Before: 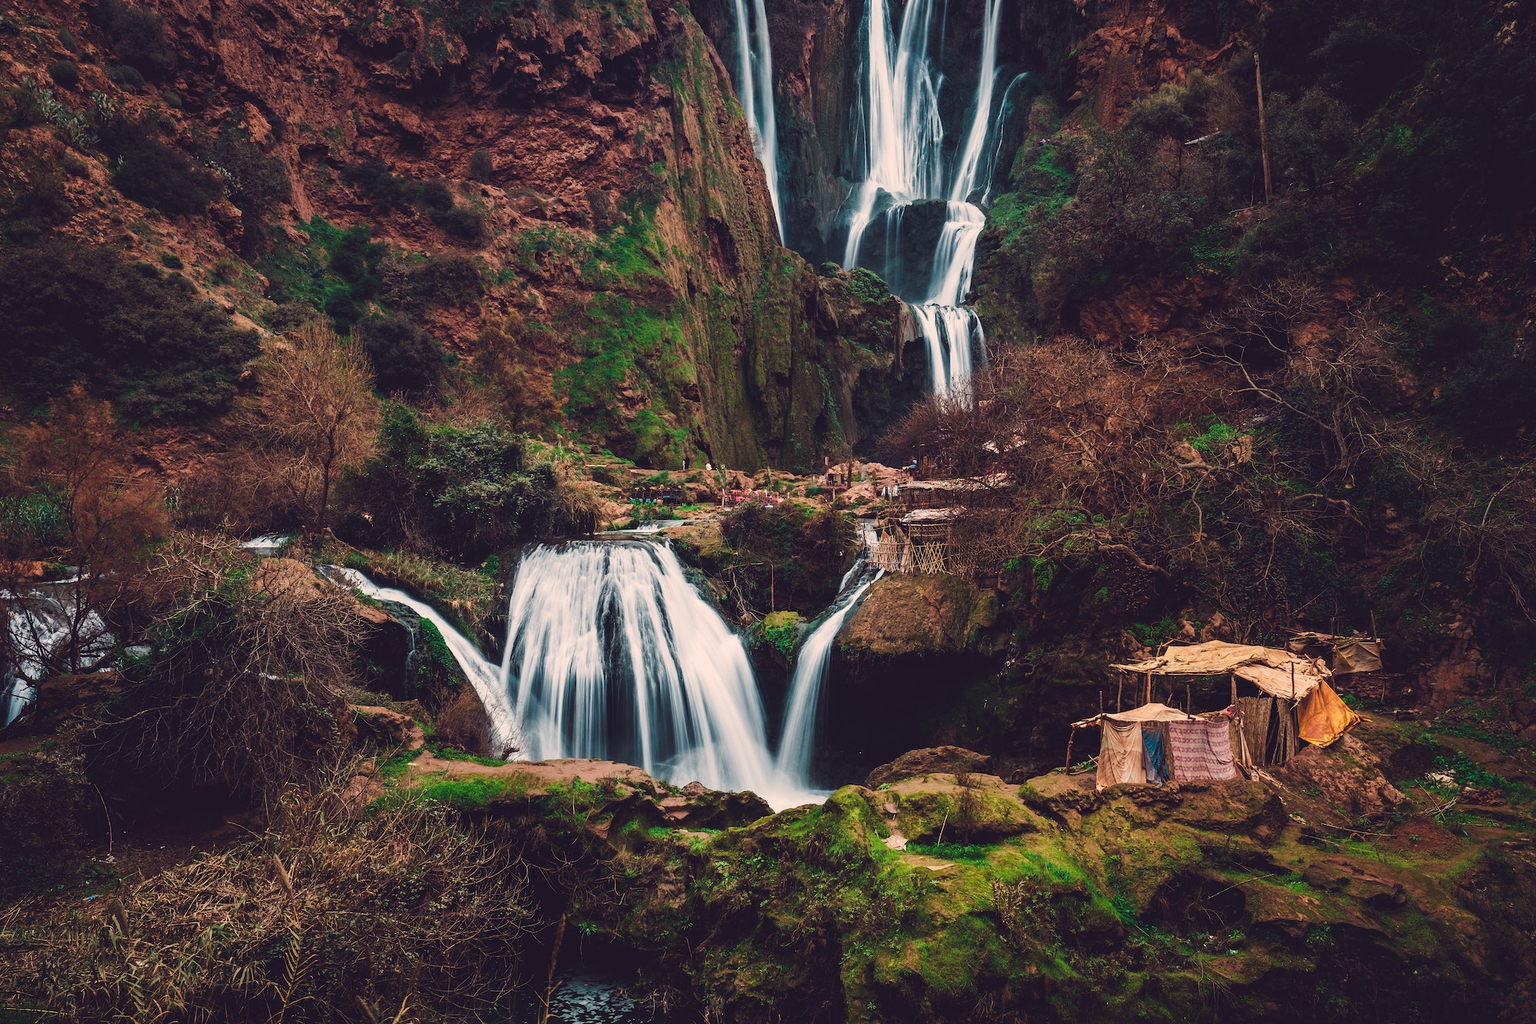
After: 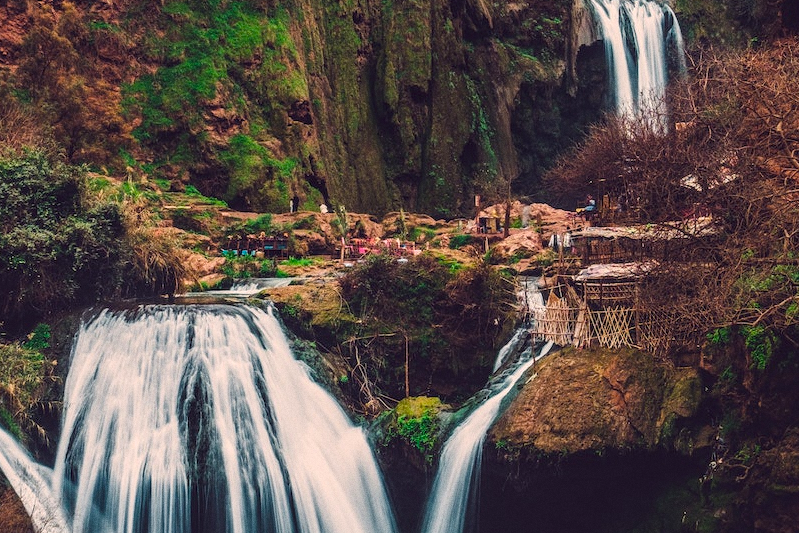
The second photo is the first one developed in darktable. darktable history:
grain: coarseness 0.09 ISO
exposure: exposure -0.05 EV
local contrast: on, module defaults
color balance rgb: perceptual saturation grading › global saturation 20%, global vibrance 10%
crop: left 30%, top 30%, right 30%, bottom 30%
